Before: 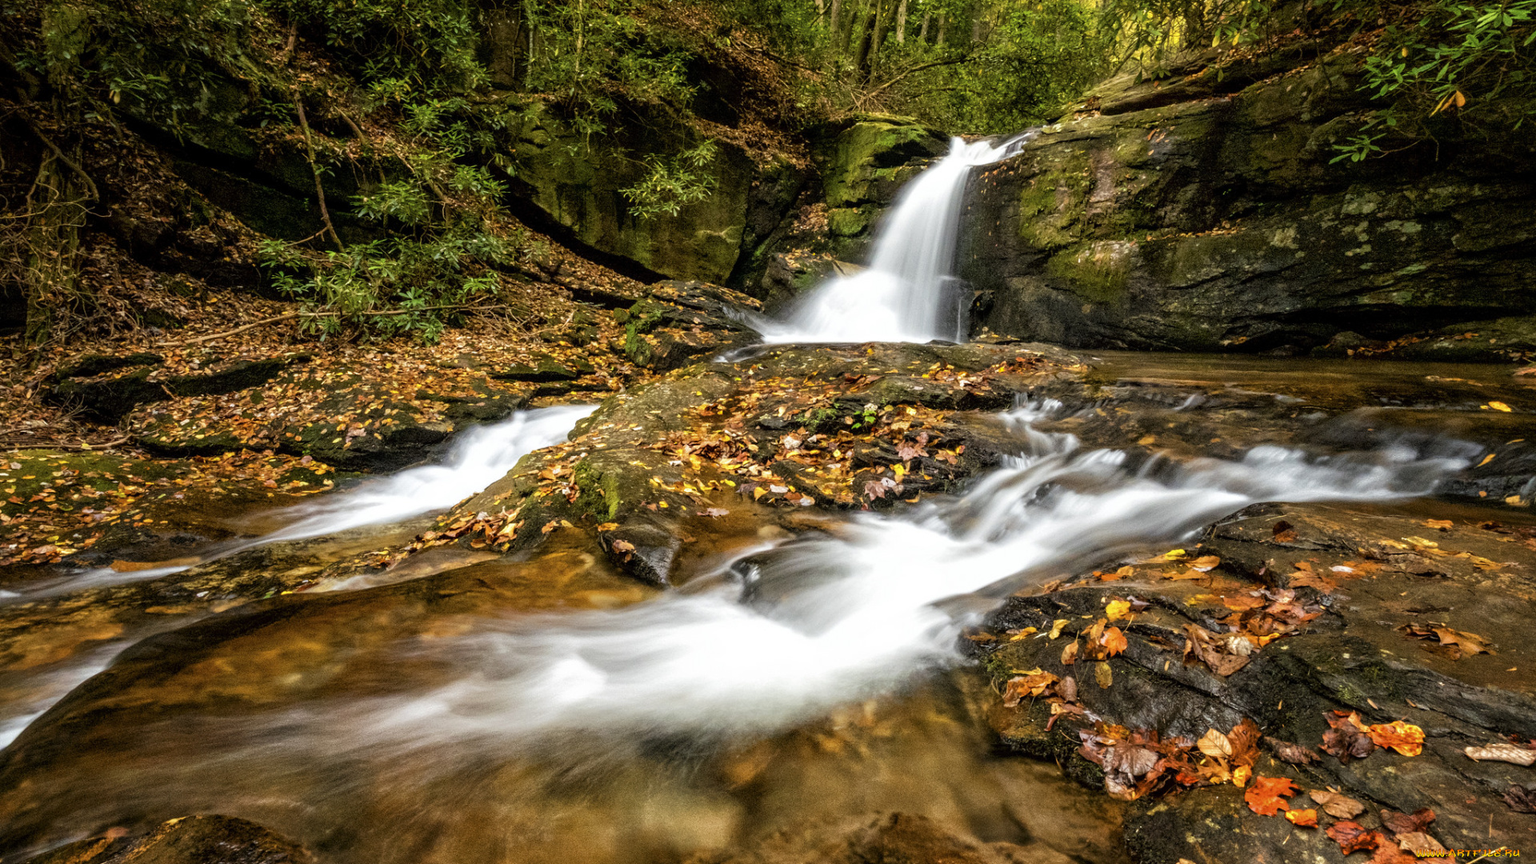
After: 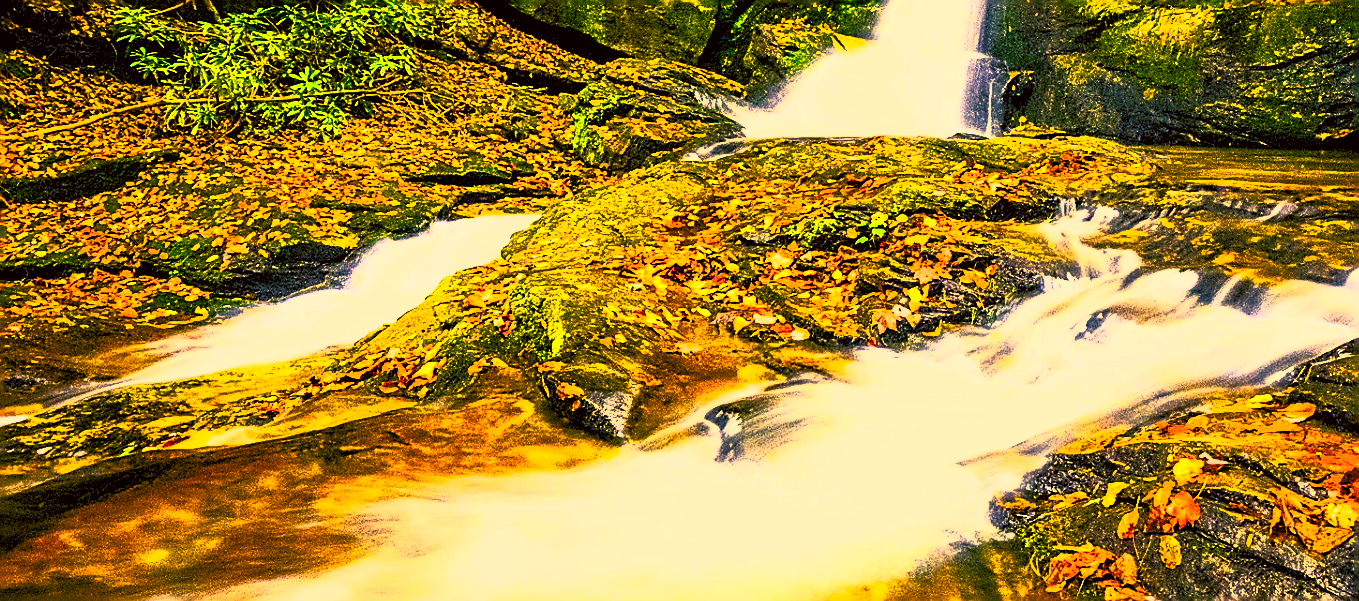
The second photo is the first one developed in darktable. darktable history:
crop: left 10.897%, top 27.113%, right 18.285%, bottom 17.169%
contrast brightness saturation: contrast 0.999, brightness 0.997, saturation 0.99
exposure: exposure 0.374 EV, compensate highlight preservation false
color balance rgb: shadows lift › luminance -40.969%, shadows lift › chroma 14.004%, shadows lift › hue 261.06°, global offset › luminance -0.509%, white fulcrum 0.079 EV, perceptual saturation grading › global saturation 36.689%, perceptual saturation grading › shadows 35.293%
color correction: highlights a* 18.16, highlights b* 35.57, shadows a* 1.87, shadows b* 6.24, saturation 1.03
contrast equalizer: y [[0.5 ×6], [0.5 ×6], [0.5, 0.5, 0.501, 0.545, 0.707, 0.863], [0 ×6], [0 ×6]]
sharpen: radius 1.684, amount 1.303
